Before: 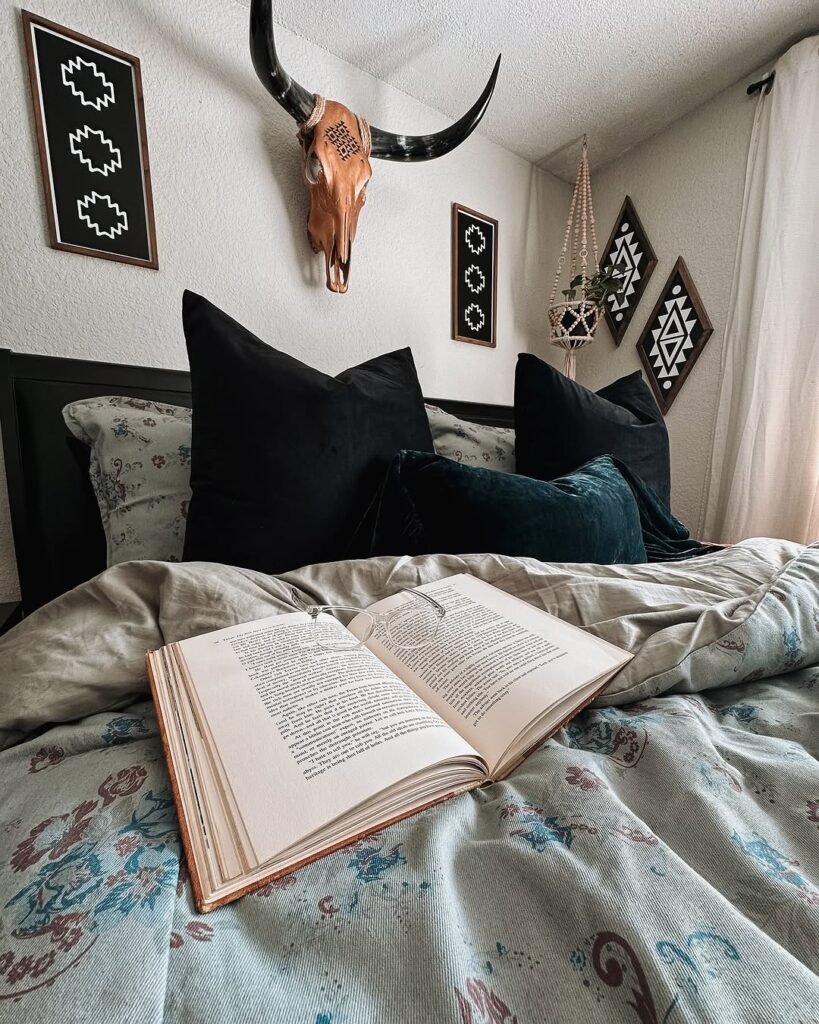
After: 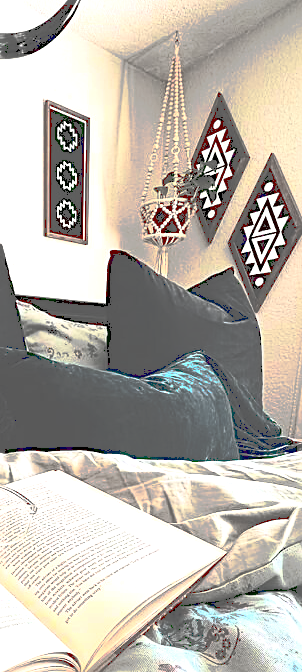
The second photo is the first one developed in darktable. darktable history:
exposure: black level correction 0, exposure 0.5 EV, compensate exposure bias true, compensate highlight preservation false
tone curve: curves: ch0 [(0, 0) (0.003, 0.322) (0.011, 0.327) (0.025, 0.345) (0.044, 0.365) (0.069, 0.378) (0.1, 0.391) (0.136, 0.403) (0.177, 0.412) (0.224, 0.429) (0.277, 0.448) (0.335, 0.474) (0.399, 0.503) (0.468, 0.537) (0.543, 0.57) (0.623, 0.61) (0.709, 0.653) (0.801, 0.699) (0.898, 0.75) (1, 1)], preserve colors none
crop and rotate: left 49.936%, top 10.094%, right 13.136%, bottom 24.256%
contrast brightness saturation: contrast 0.43, brightness 0.56, saturation -0.19
white balance: emerald 1
tone equalizer: -8 EV -0.75 EV, -7 EV -0.7 EV, -6 EV -0.6 EV, -5 EV -0.4 EV, -3 EV 0.4 EV, -2 EV 0.6 EV, -1 EV 0.7 EV, +0 EV 0.75 EV, edges refinement/feathering 500, mask exposure compensation -1.57 EV, preserve details no
sharpen: on, module defaults
